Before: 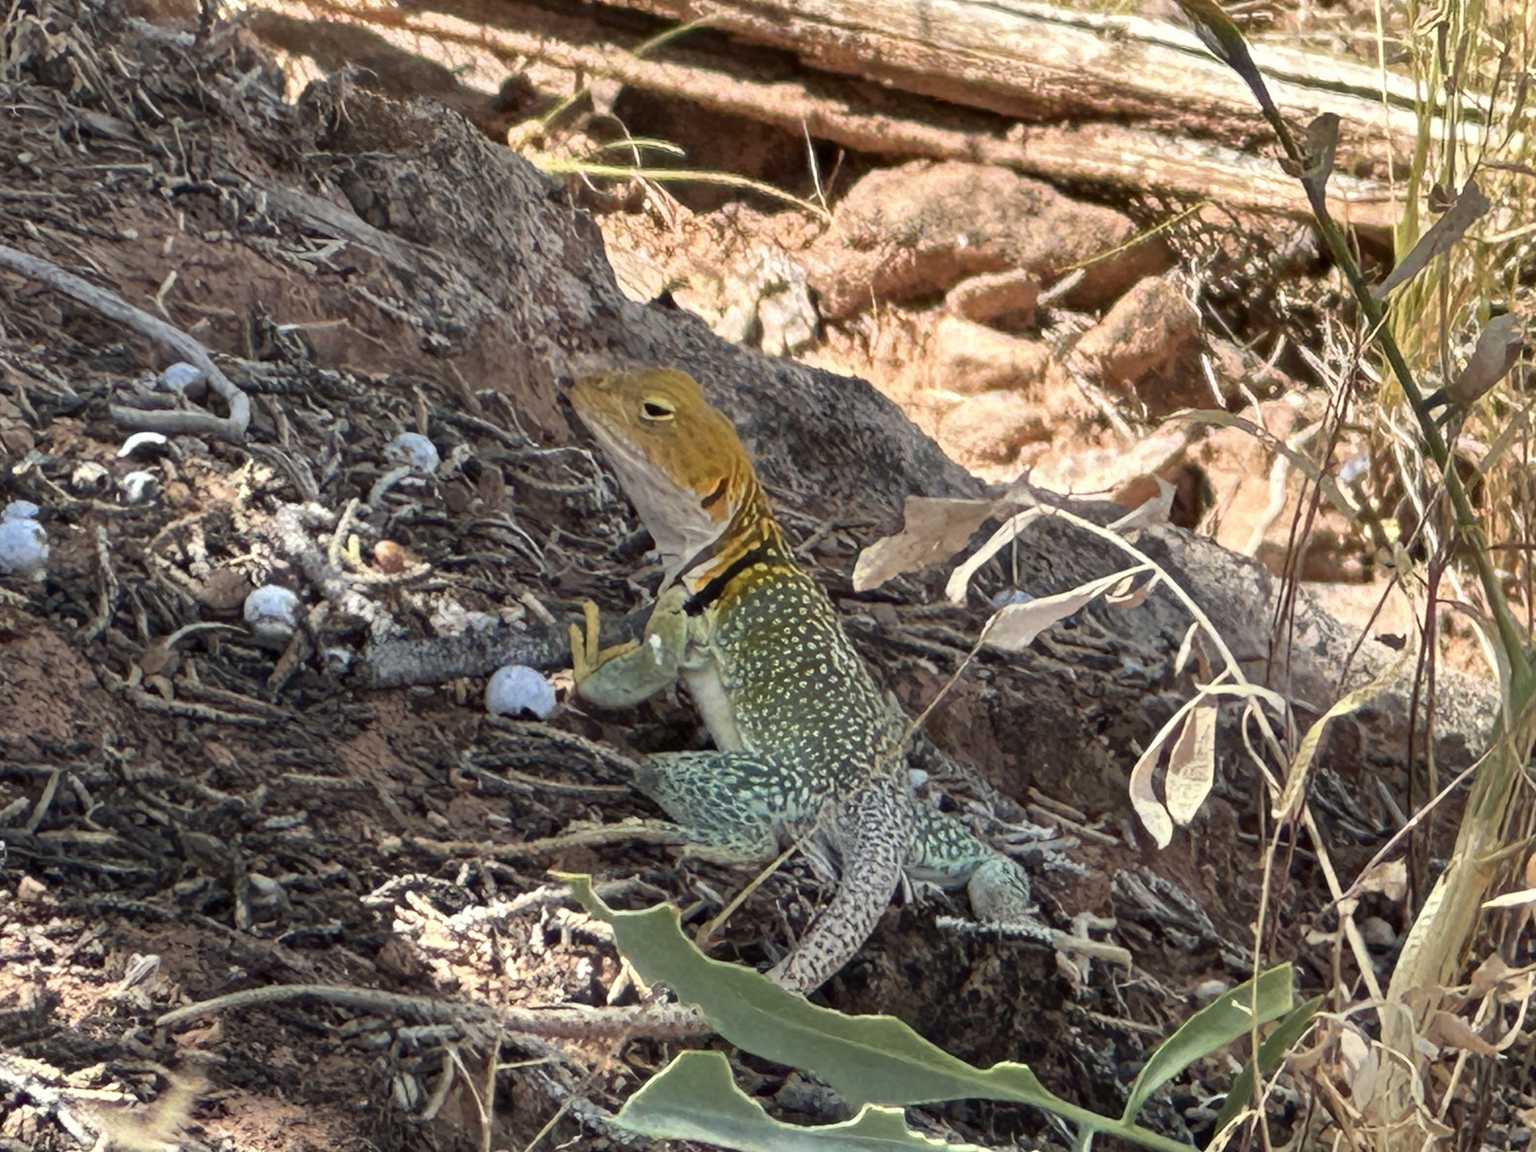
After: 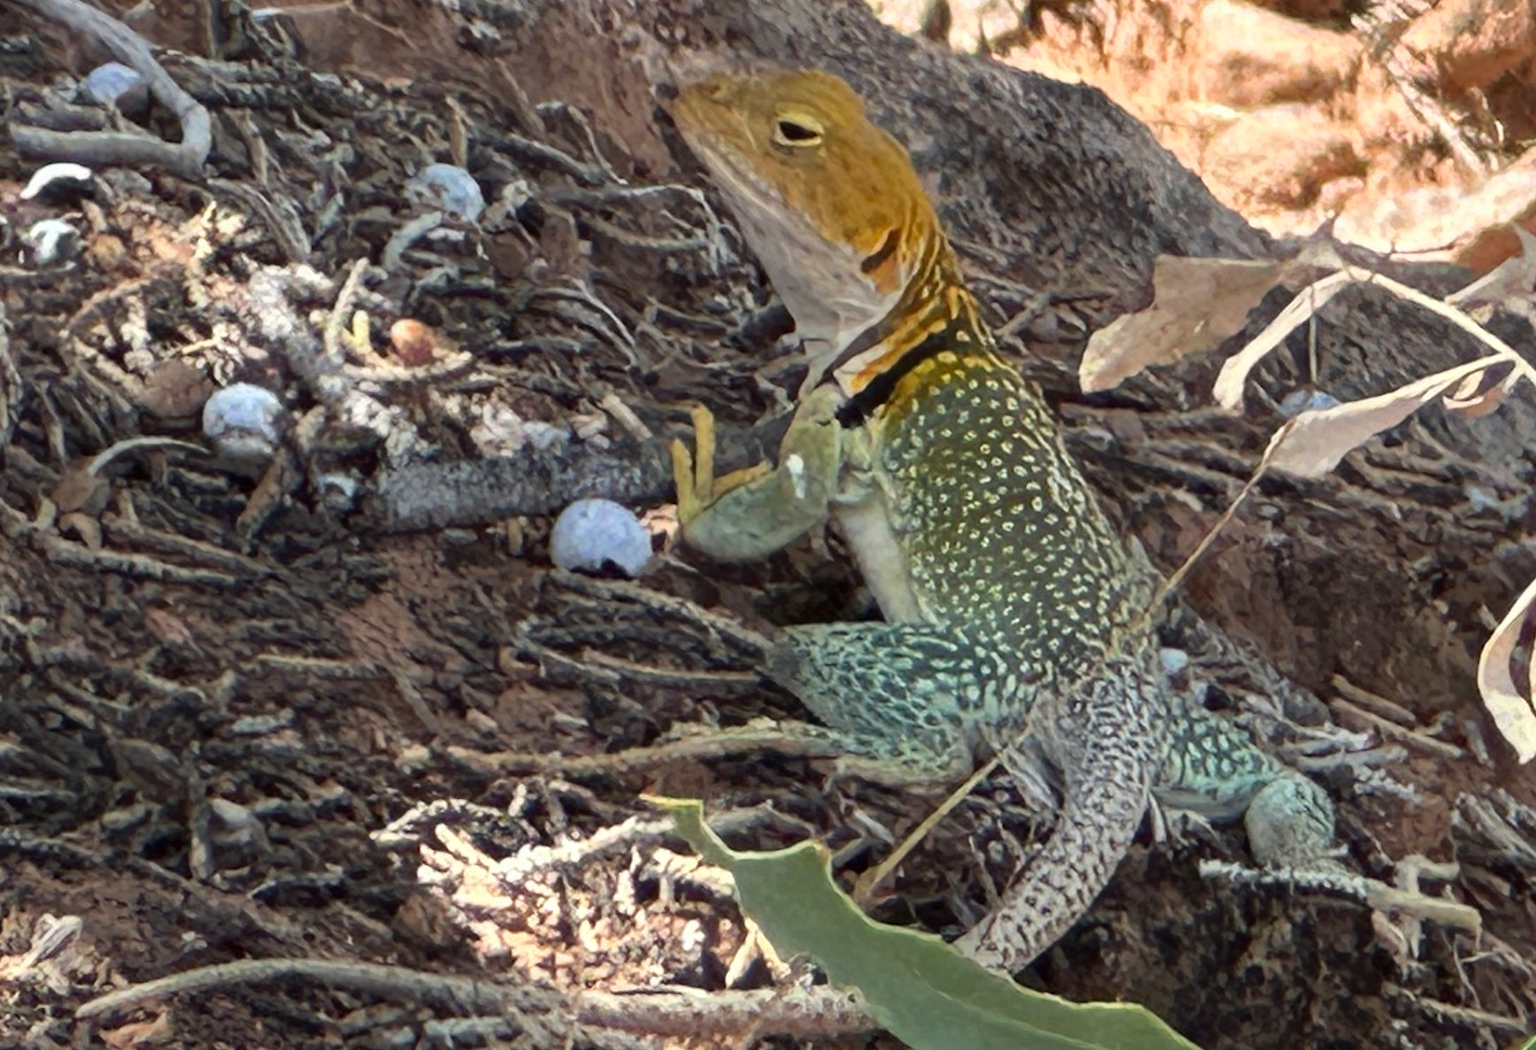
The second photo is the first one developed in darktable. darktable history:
crop: left 6.724%, top 27.722%, right 23.81%, bottom 8.943%
